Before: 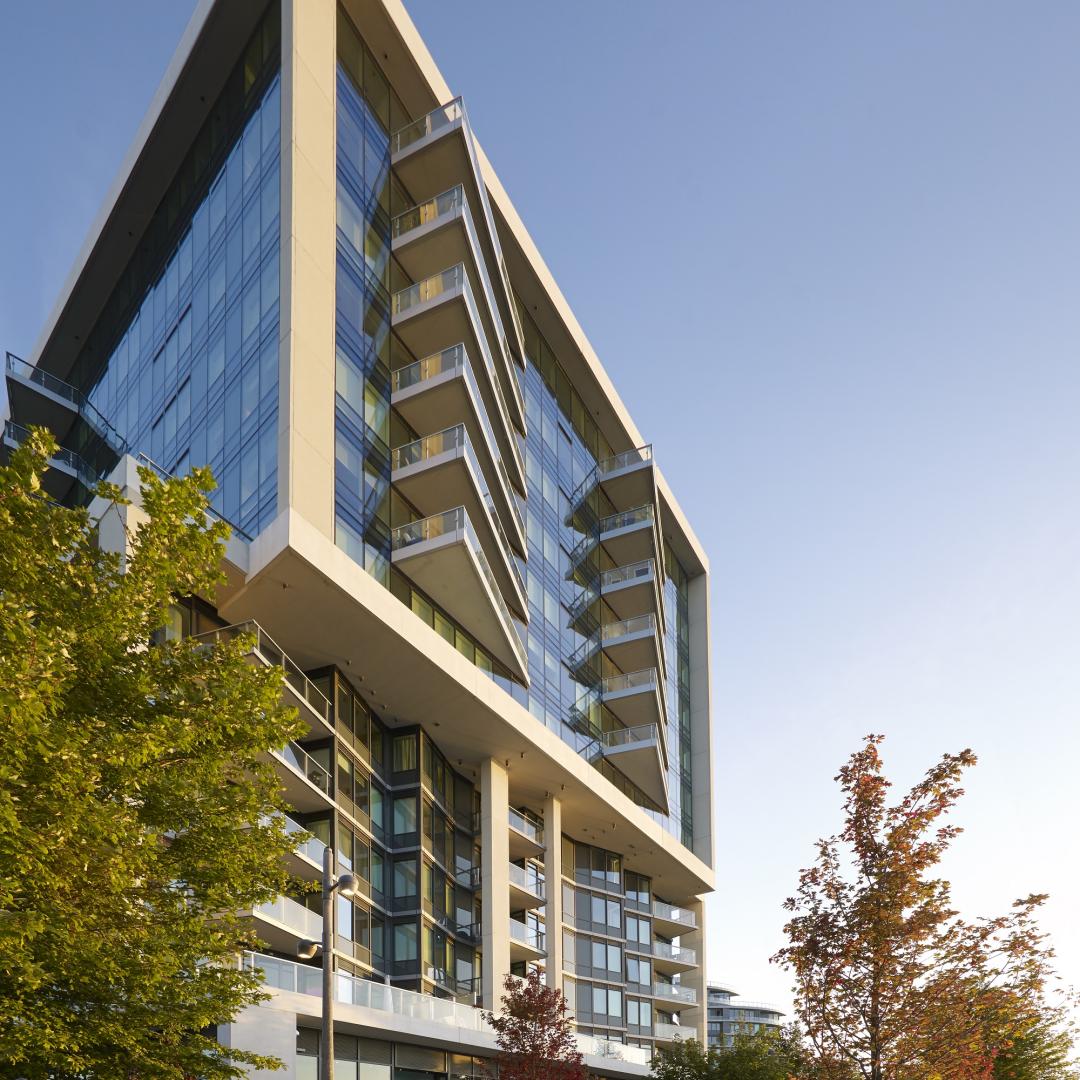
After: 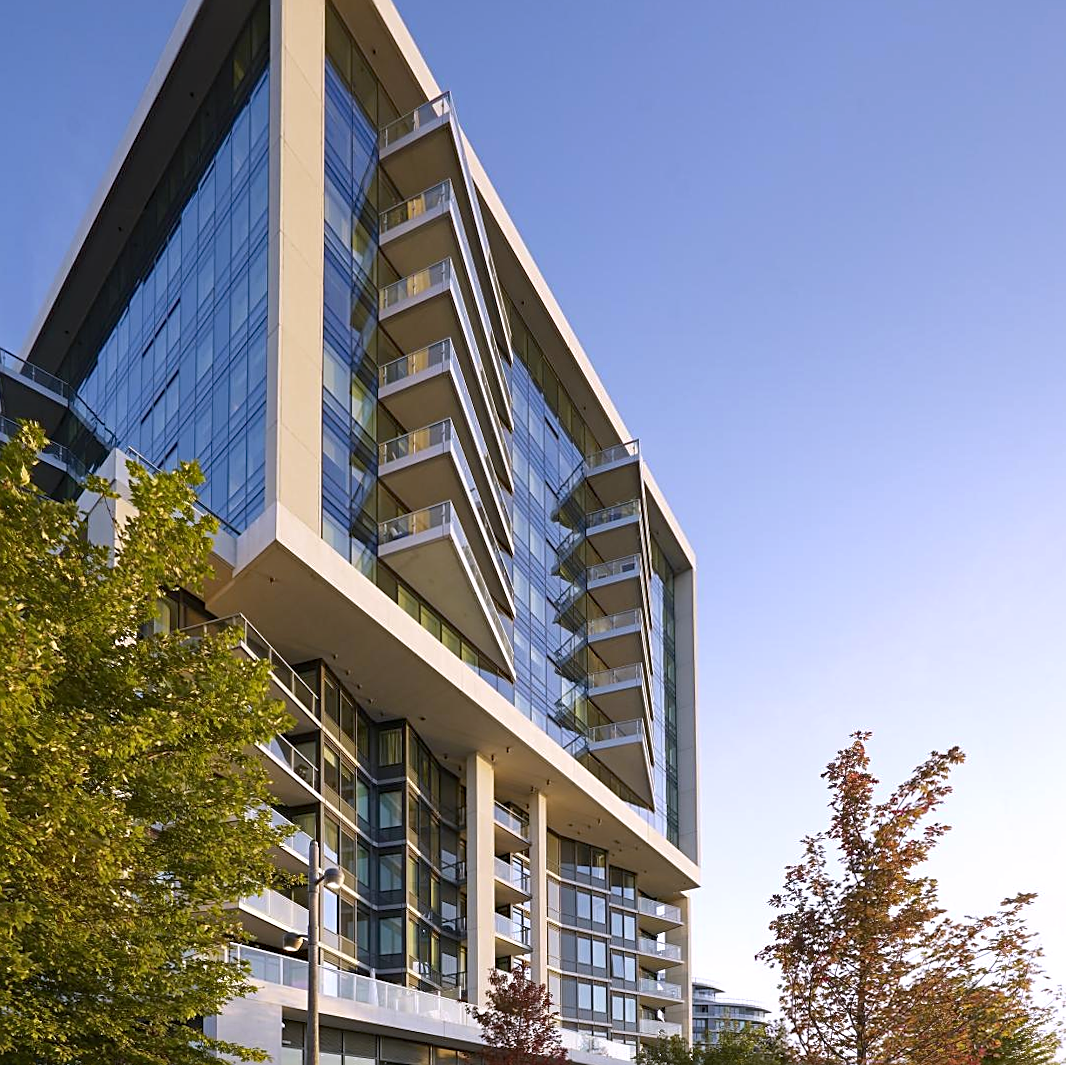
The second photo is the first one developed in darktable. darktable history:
rotate and perspective: rotation 0.192°, lens shift (horizontal) -0.015, crop left 0.005, crop right 0.996, crop top 0.006, crop bottom 0.99
white balance: red 1.004, blue 1.096
crop and rotate: left 0.614%, top 0.179%, bottom 0.309%
haze removal: compatibility mode true, adaptive false
sharpen: on, module defaults
